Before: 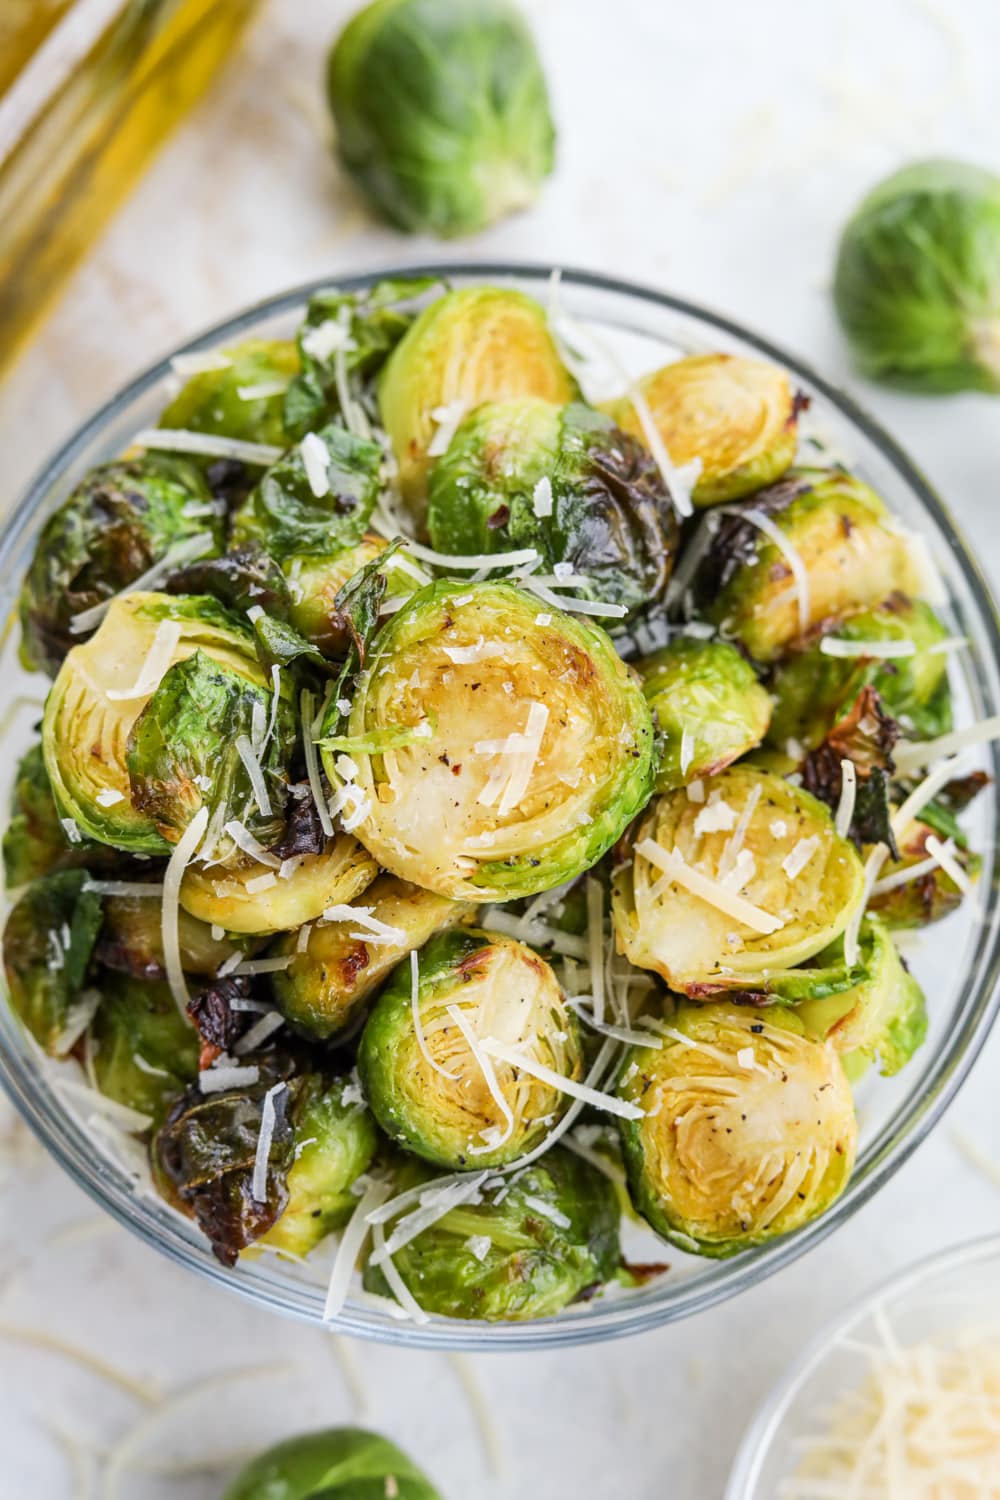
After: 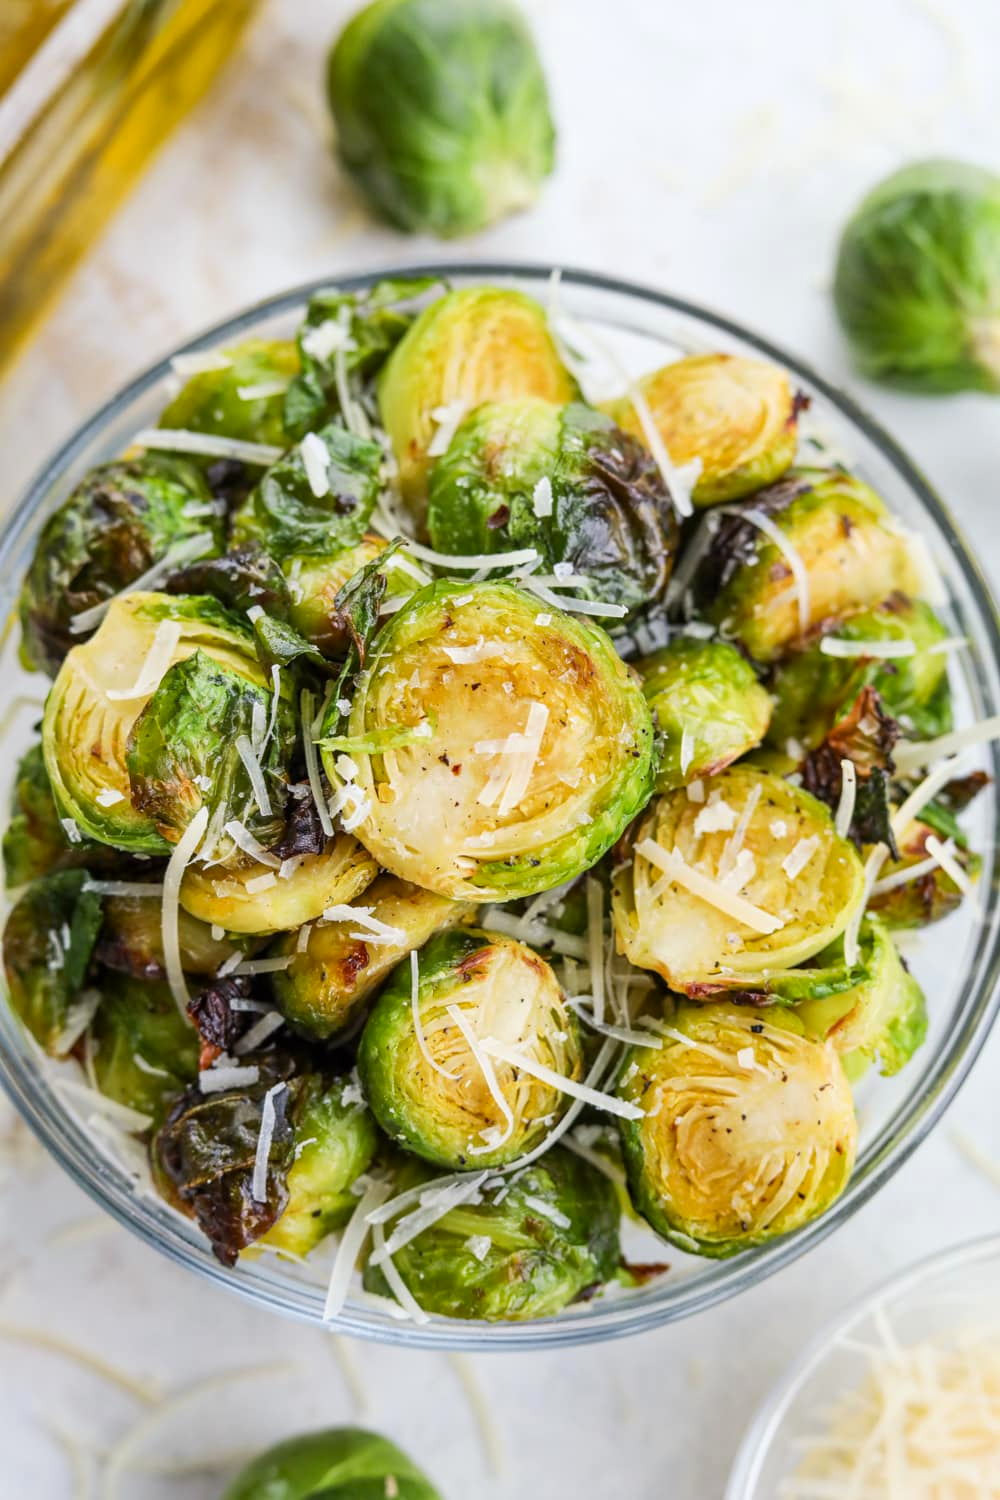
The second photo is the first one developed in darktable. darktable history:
contrast brightness saturation: contrast 0.041, saturation 0.074
